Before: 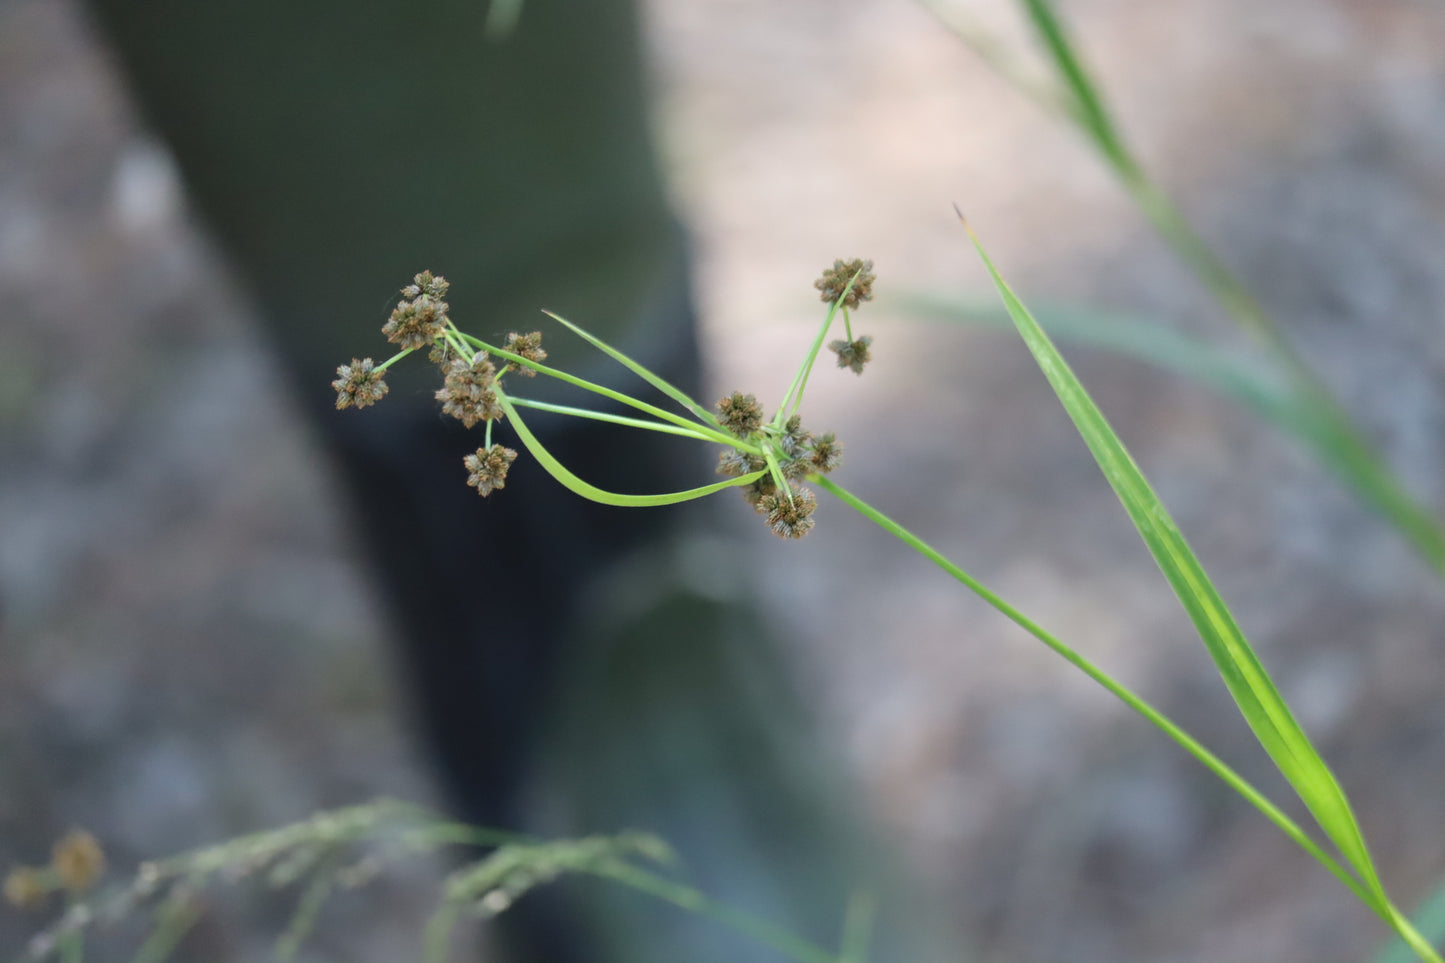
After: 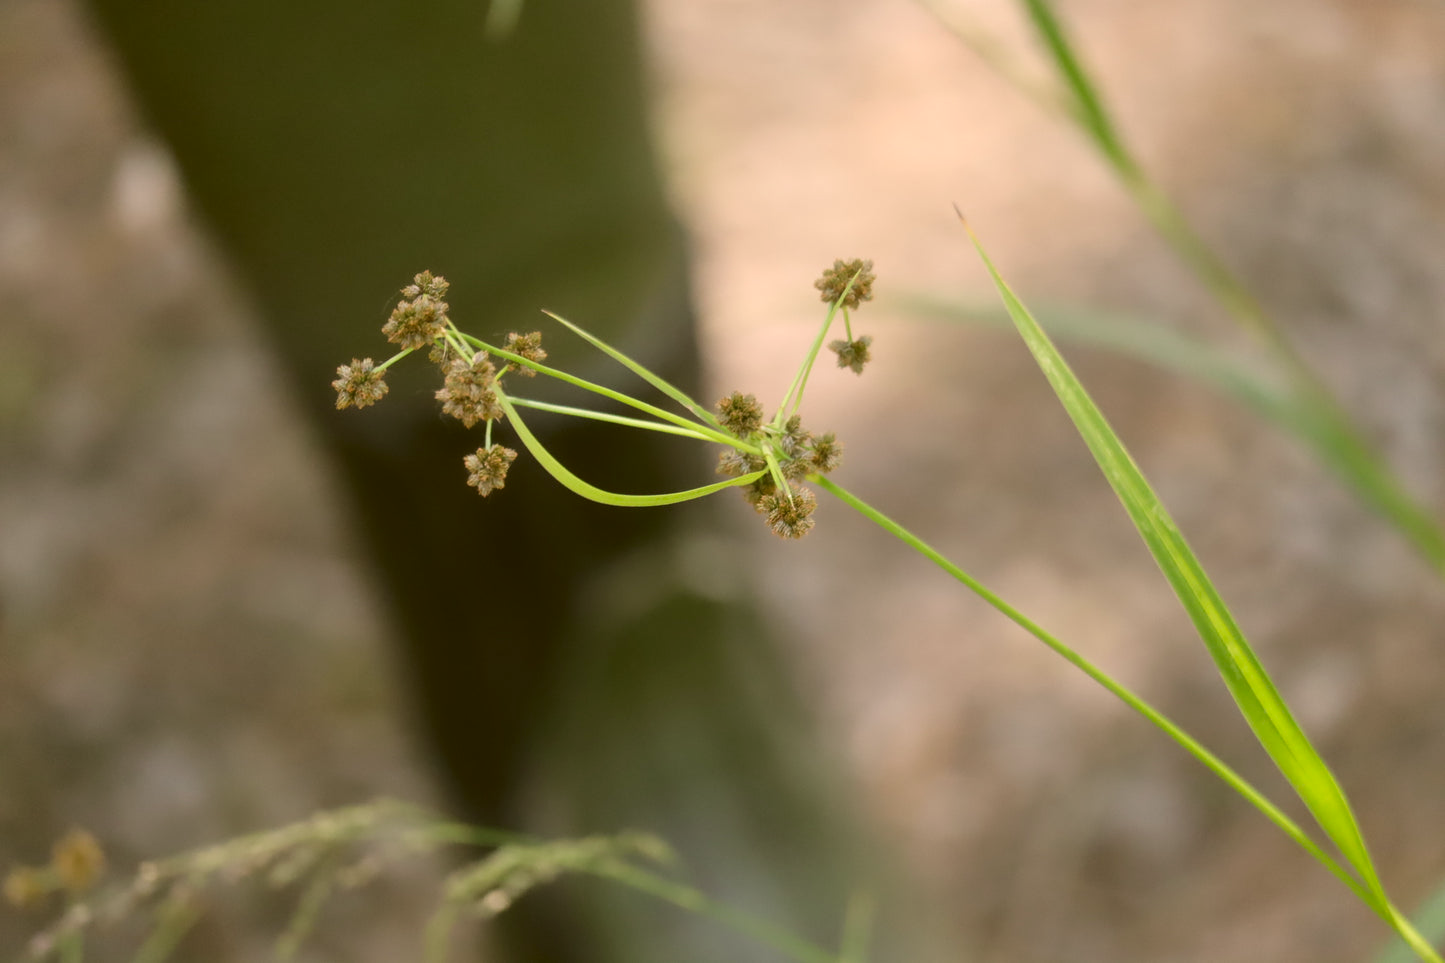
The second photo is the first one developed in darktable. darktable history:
color correction: highlights a* 8.98, highlights b* 15.09, shadows a* -0.49, shadows b* 26.52
haze removal: strength -0.1, adaptive false
